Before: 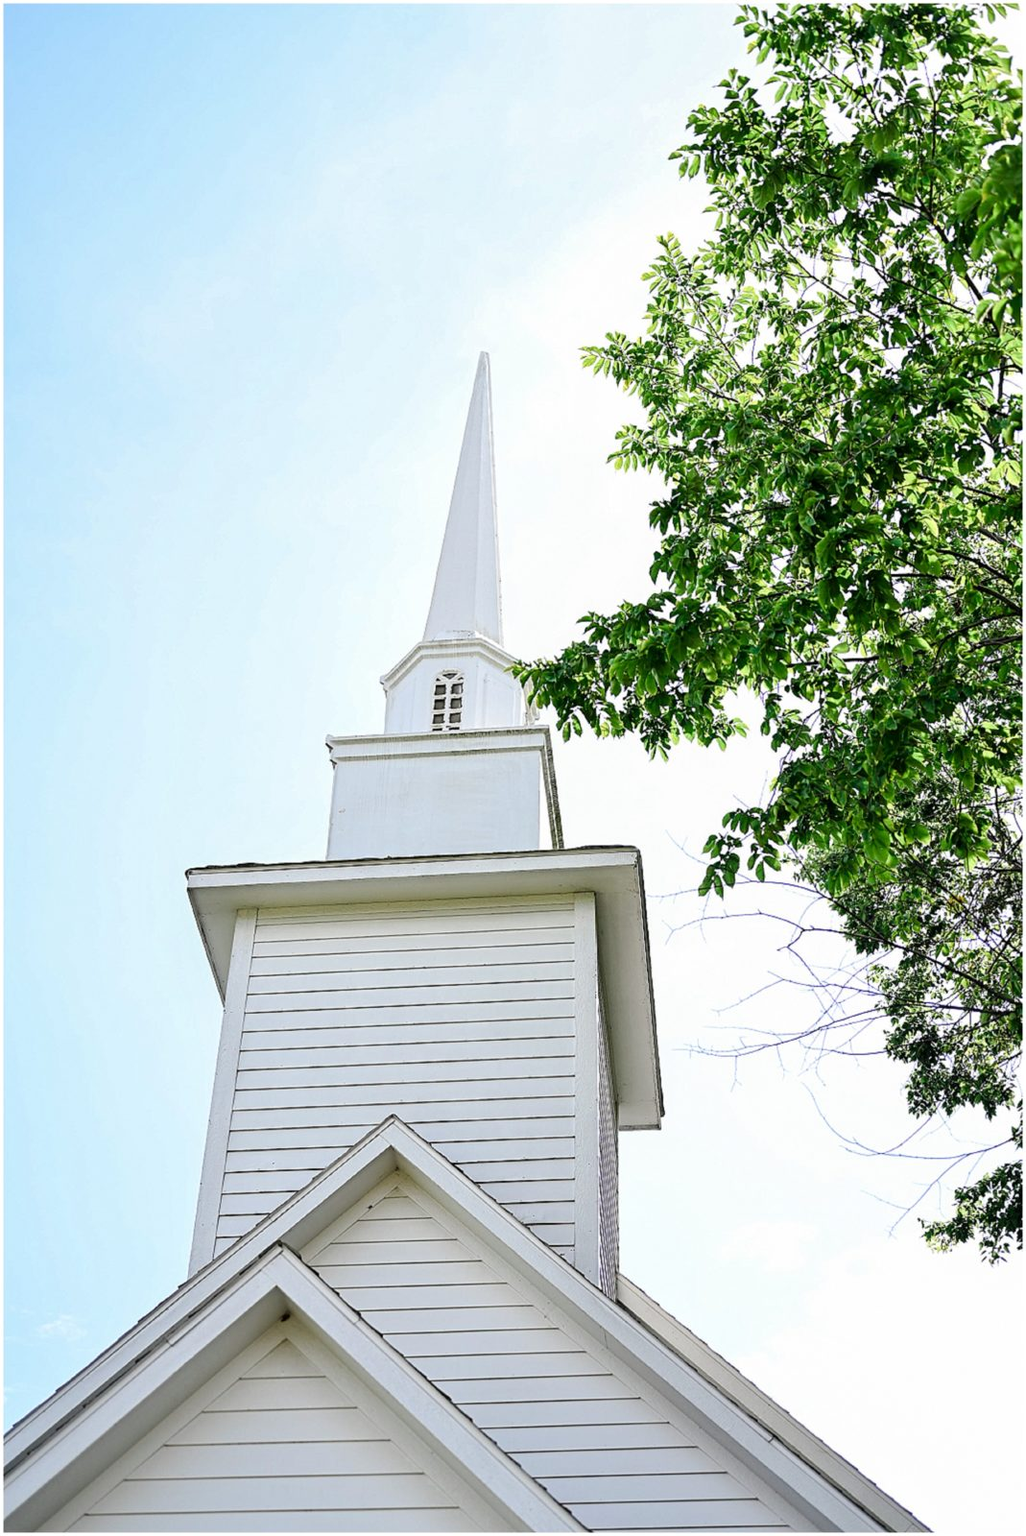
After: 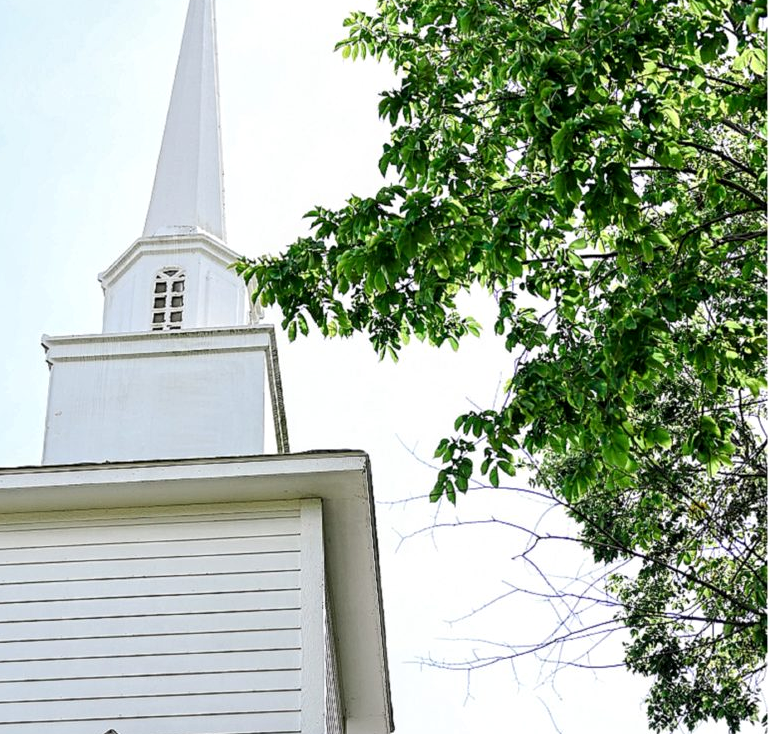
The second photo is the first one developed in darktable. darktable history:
local contrast: highlights 100%, shadows 100%, detail 120%, midtone range 0.2
tone equalizer: on, module defaults
crop and rotate: left 27.938%, top 27.046%, bottom 27.046%
